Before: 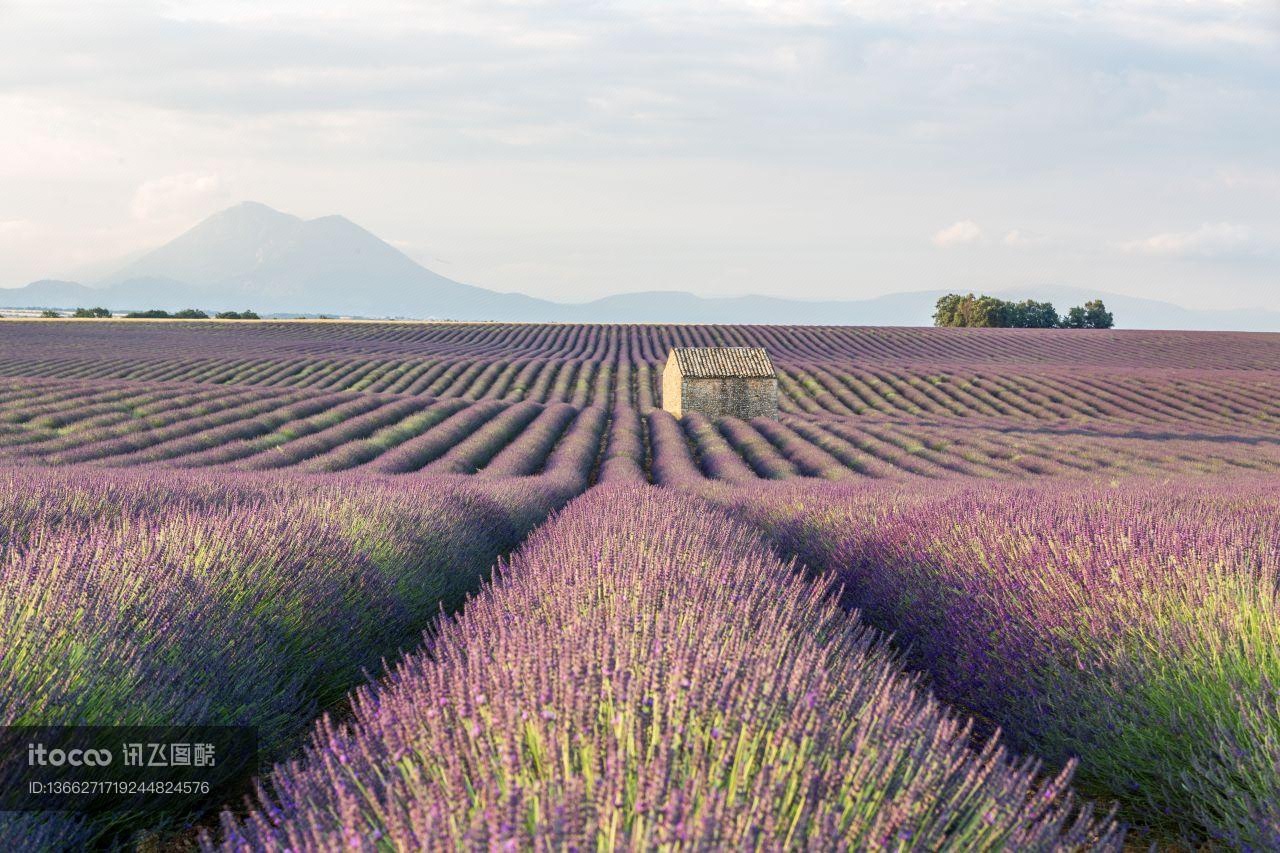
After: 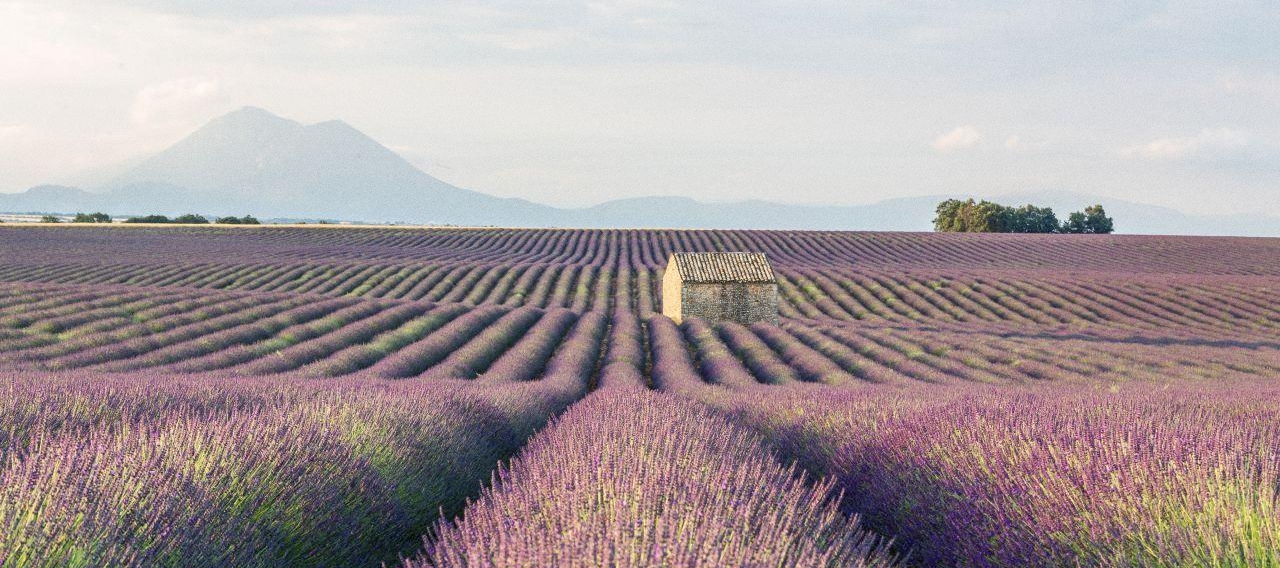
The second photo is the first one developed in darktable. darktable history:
crop: top 11.166%, bottom 22.168%
grain: coarseness 3.21 ISO
